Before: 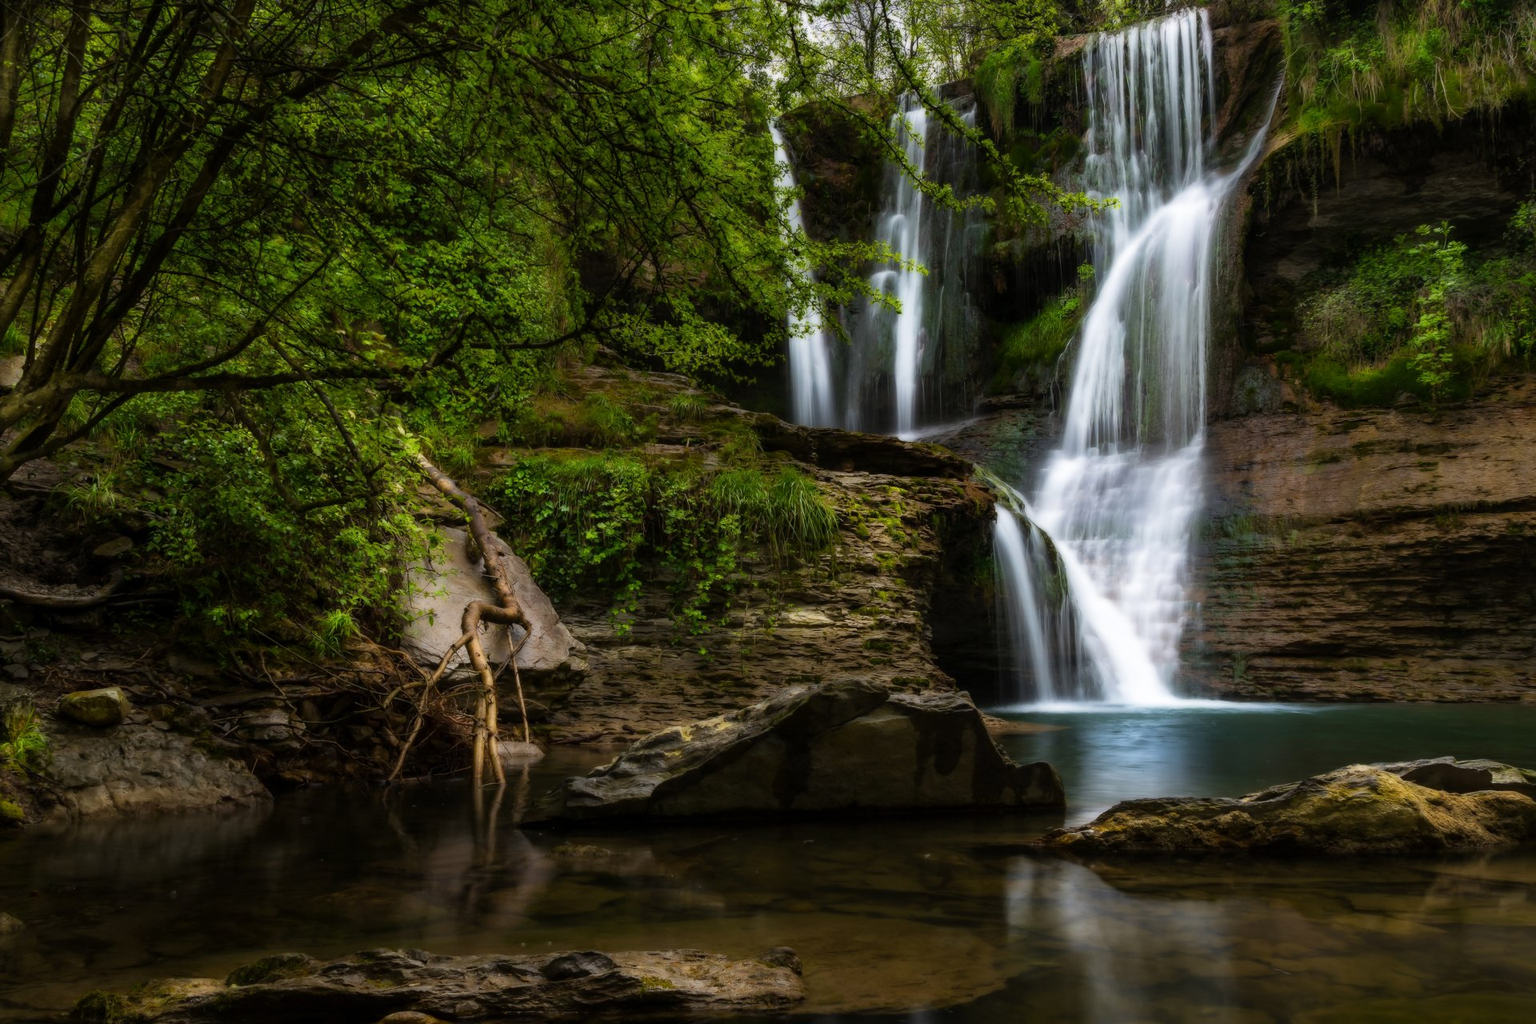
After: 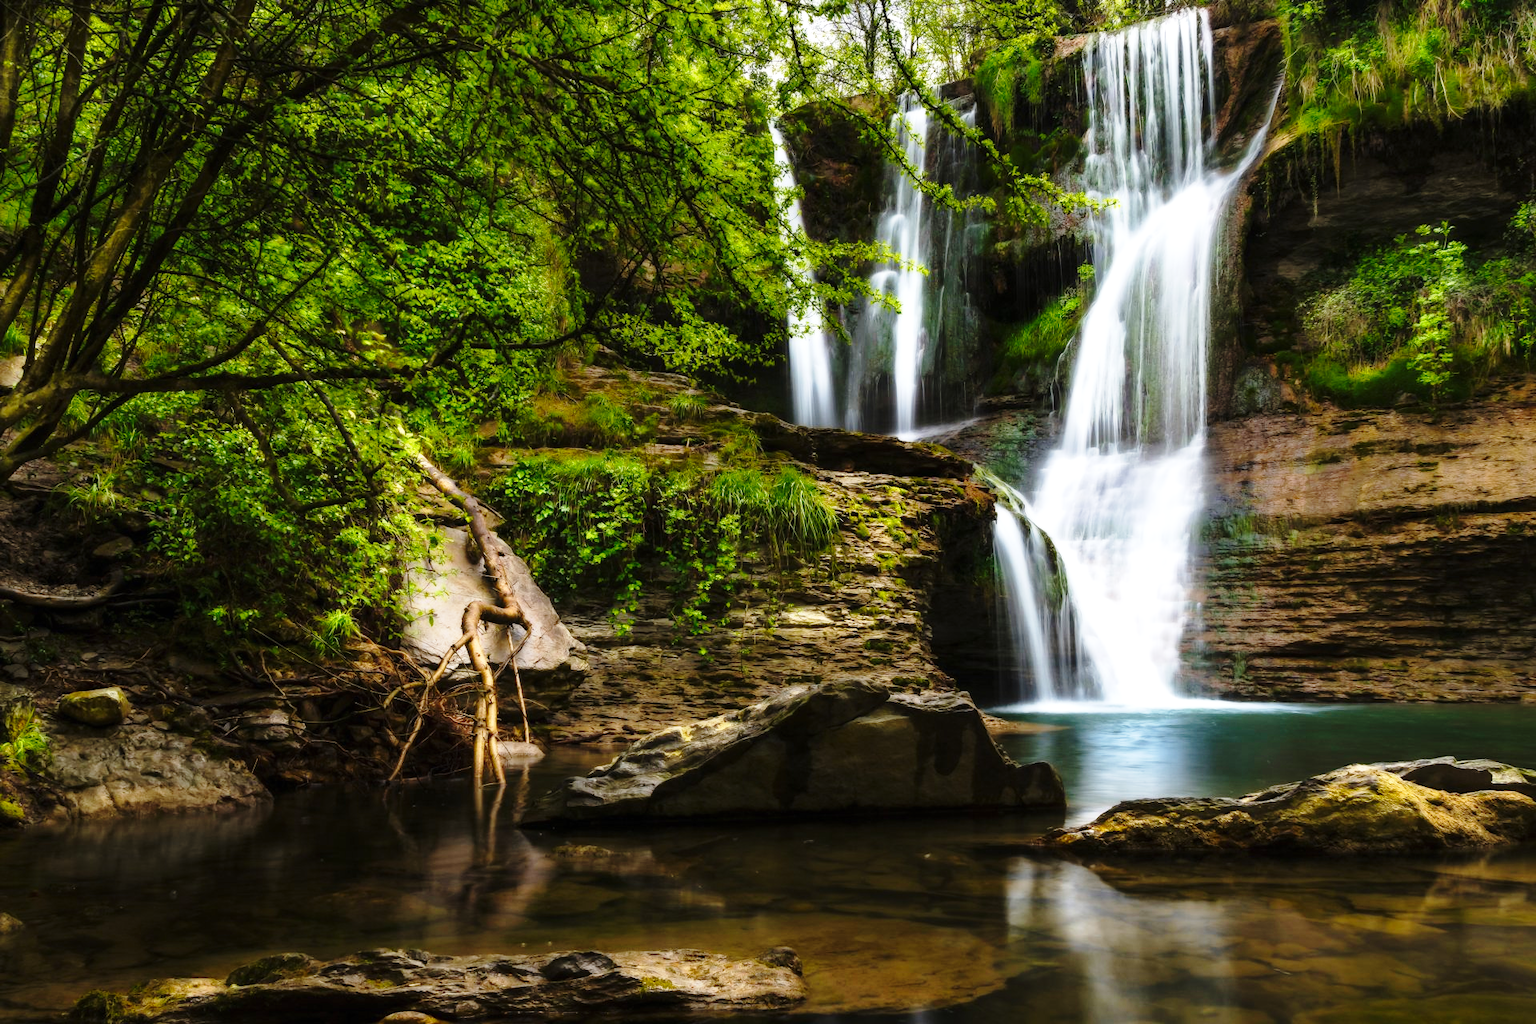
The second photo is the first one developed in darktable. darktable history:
base curve: curves: ch0 [(0, 0) (0.028, 0.03) (0.121, 0.232) (0.46, 0.748) (0.859, 0.968) (1, 1)], preserve colors none
exposure: black level correction 0, exposure 0.5 EV, compensate highlight preservation false
